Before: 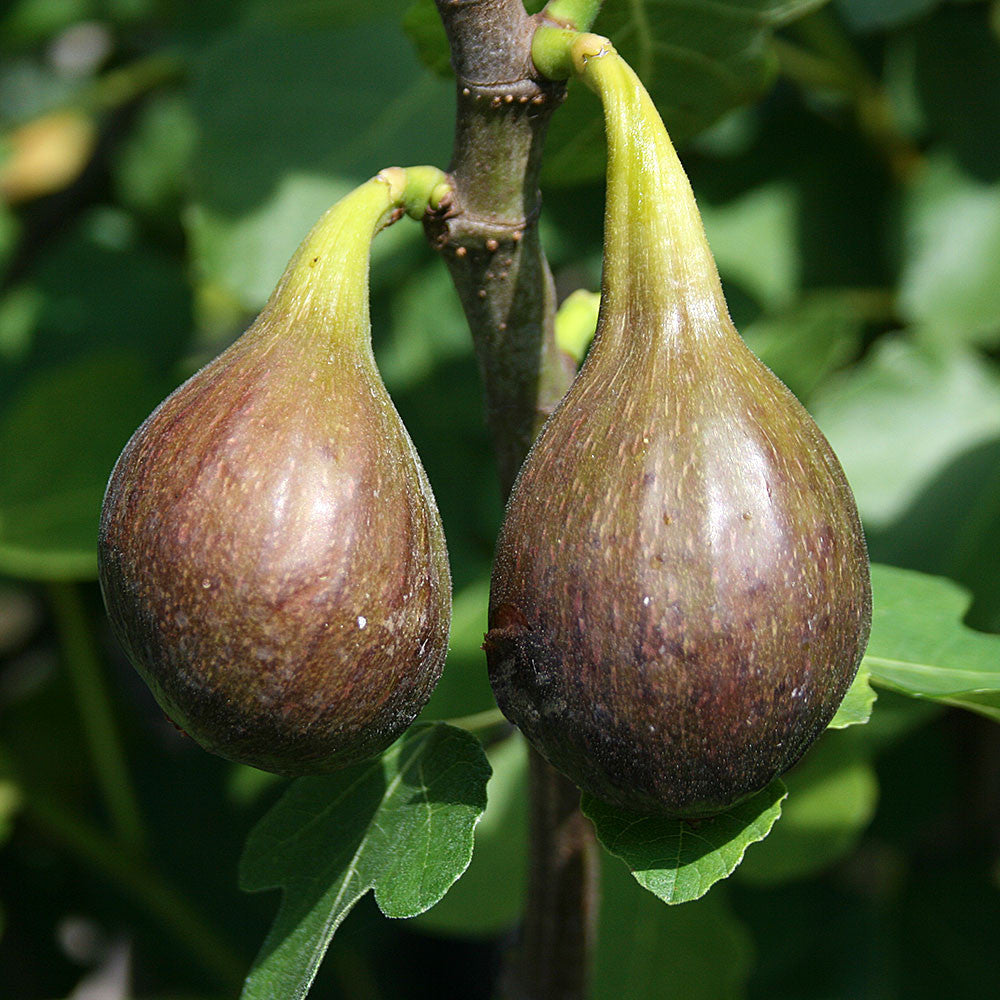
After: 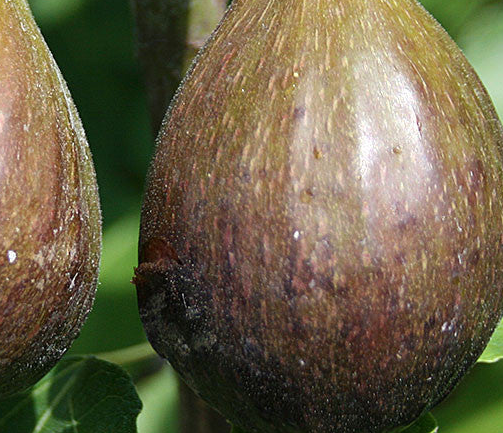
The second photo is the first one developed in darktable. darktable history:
color zones: curves: ch0 [(0, 0.5) (0.143, 0.5) (0.286, 0.5) (0.429, 0.5) (0.571, 0.5) (0.714, 0.476) (0.857, 0.5) (1, 0.5)]; ch2 [(0, 0.5) (0.143, 0.5) (0.286, 0.5) (0.429, 0.5) (0.571, 0.5) (0.714, 0.487) (0.857, 0.5) (1, 0.5)]
crop: left 35.03%, top 36.625%, right 14.663%, bottom 20.057%
